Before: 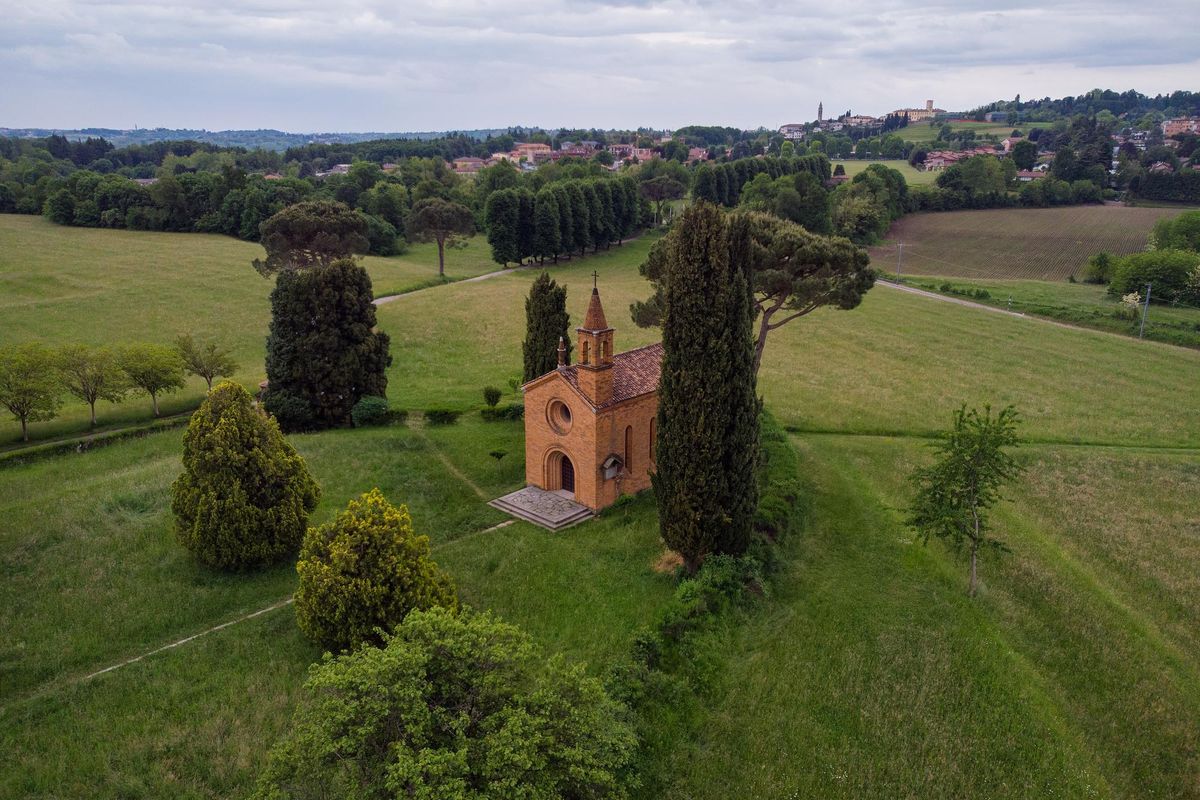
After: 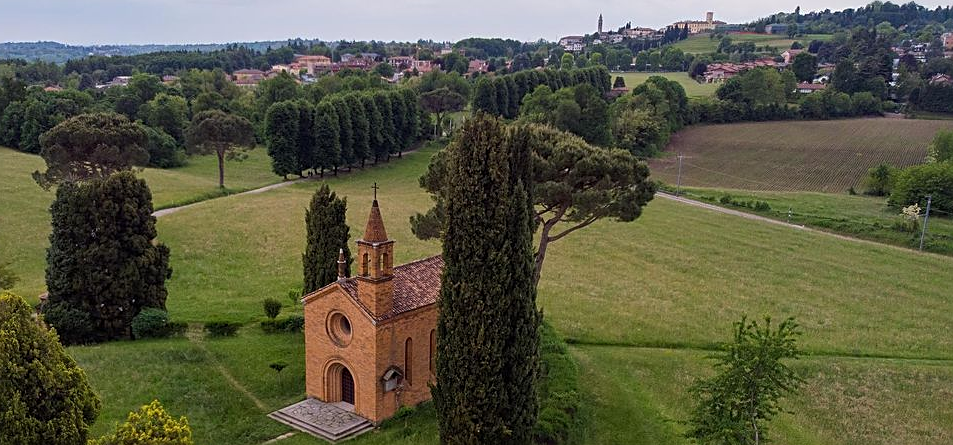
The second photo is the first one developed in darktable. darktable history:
crop: left 18.38%, top 11.092%, right 2.134%, bottom 33.217%
sharpen: on, module defaults
